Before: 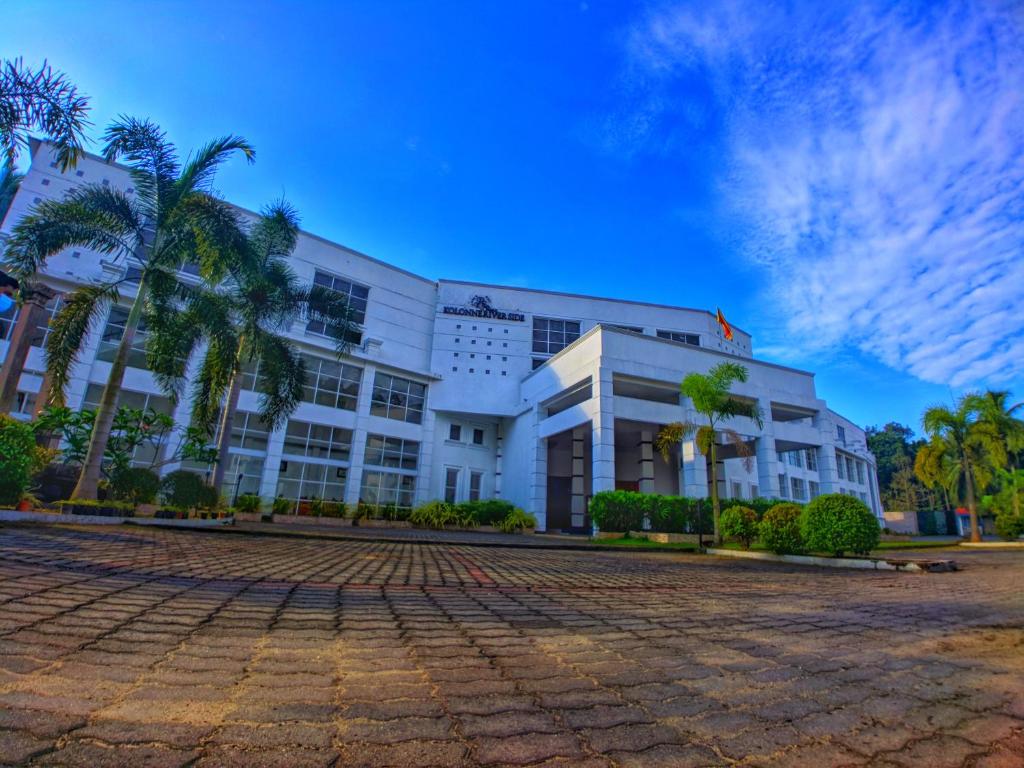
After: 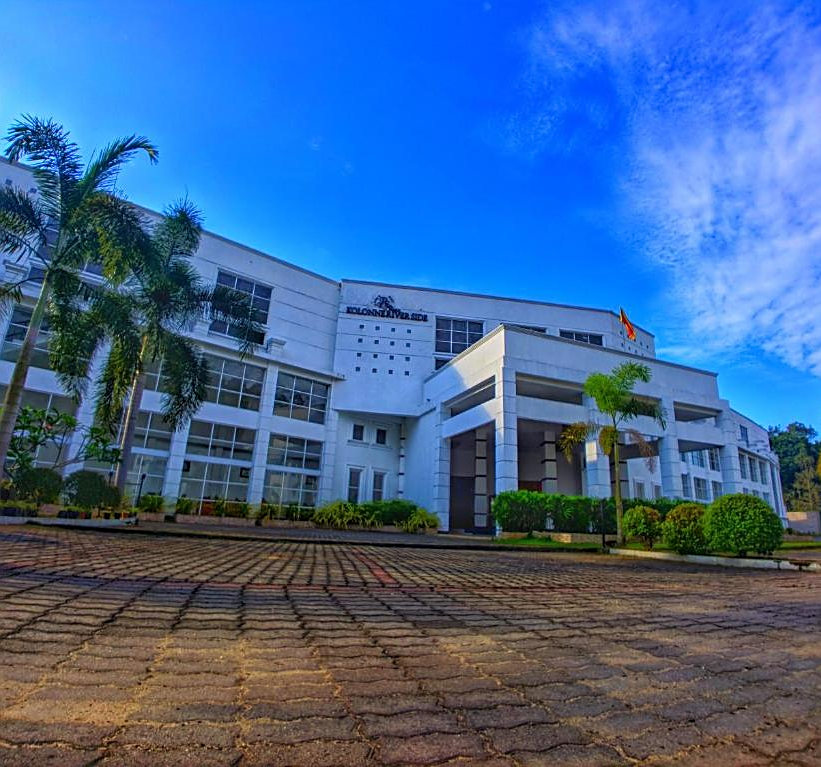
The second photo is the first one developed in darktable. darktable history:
sharpen: on, module defaults
crop and rotate: left 9.547%, right 10.189%
